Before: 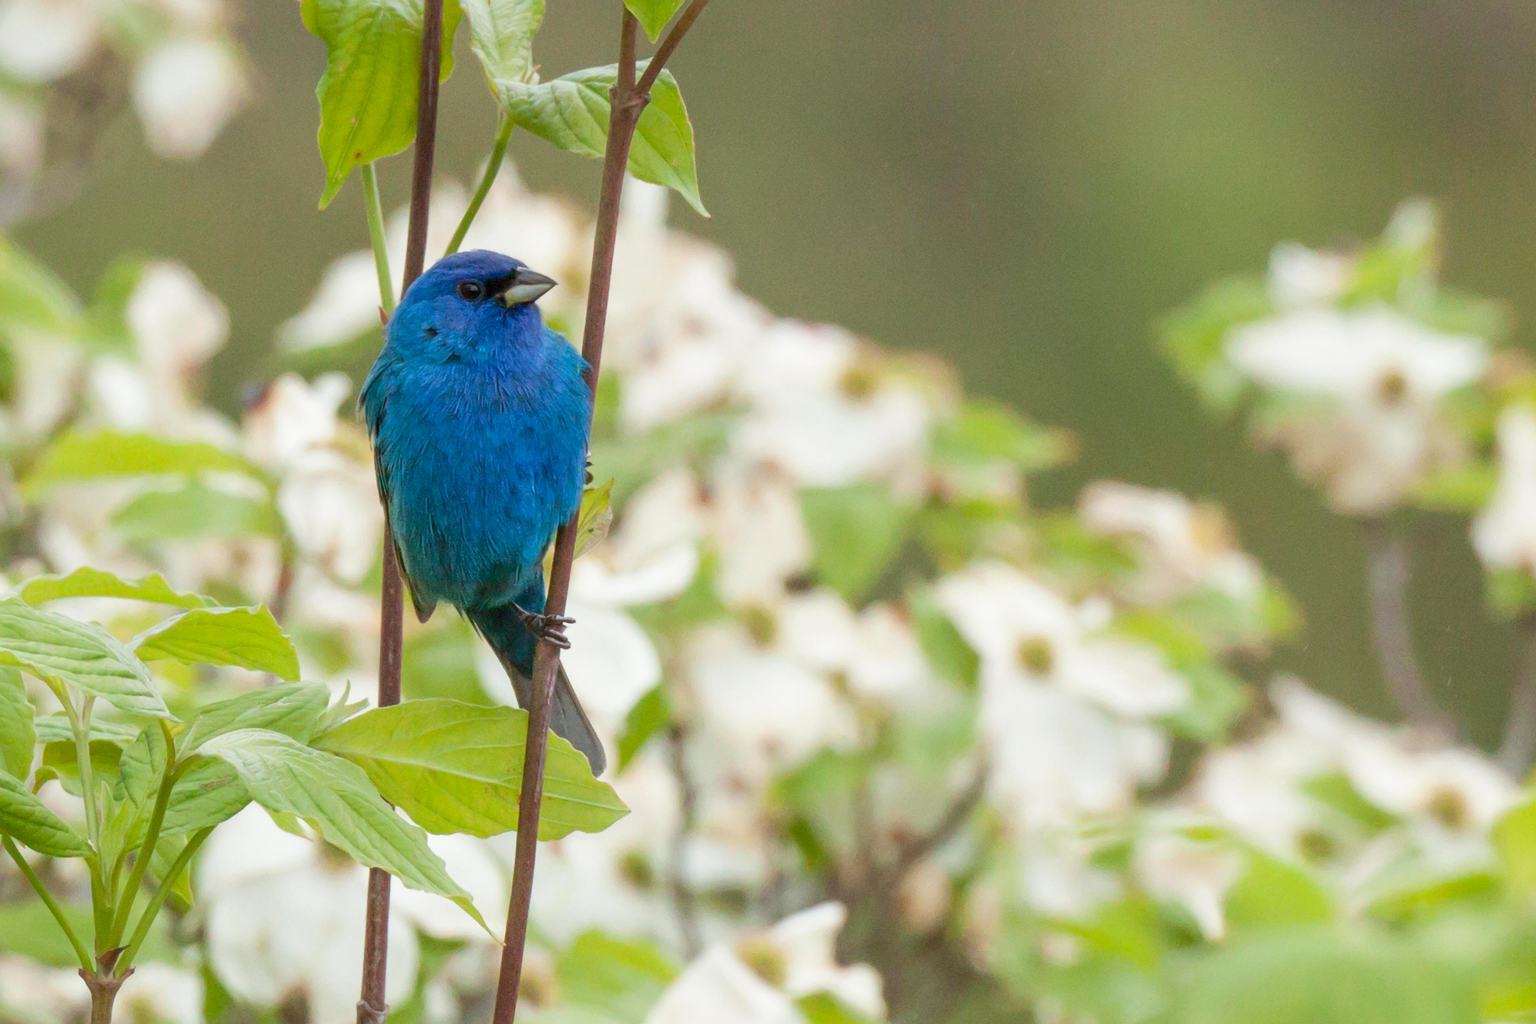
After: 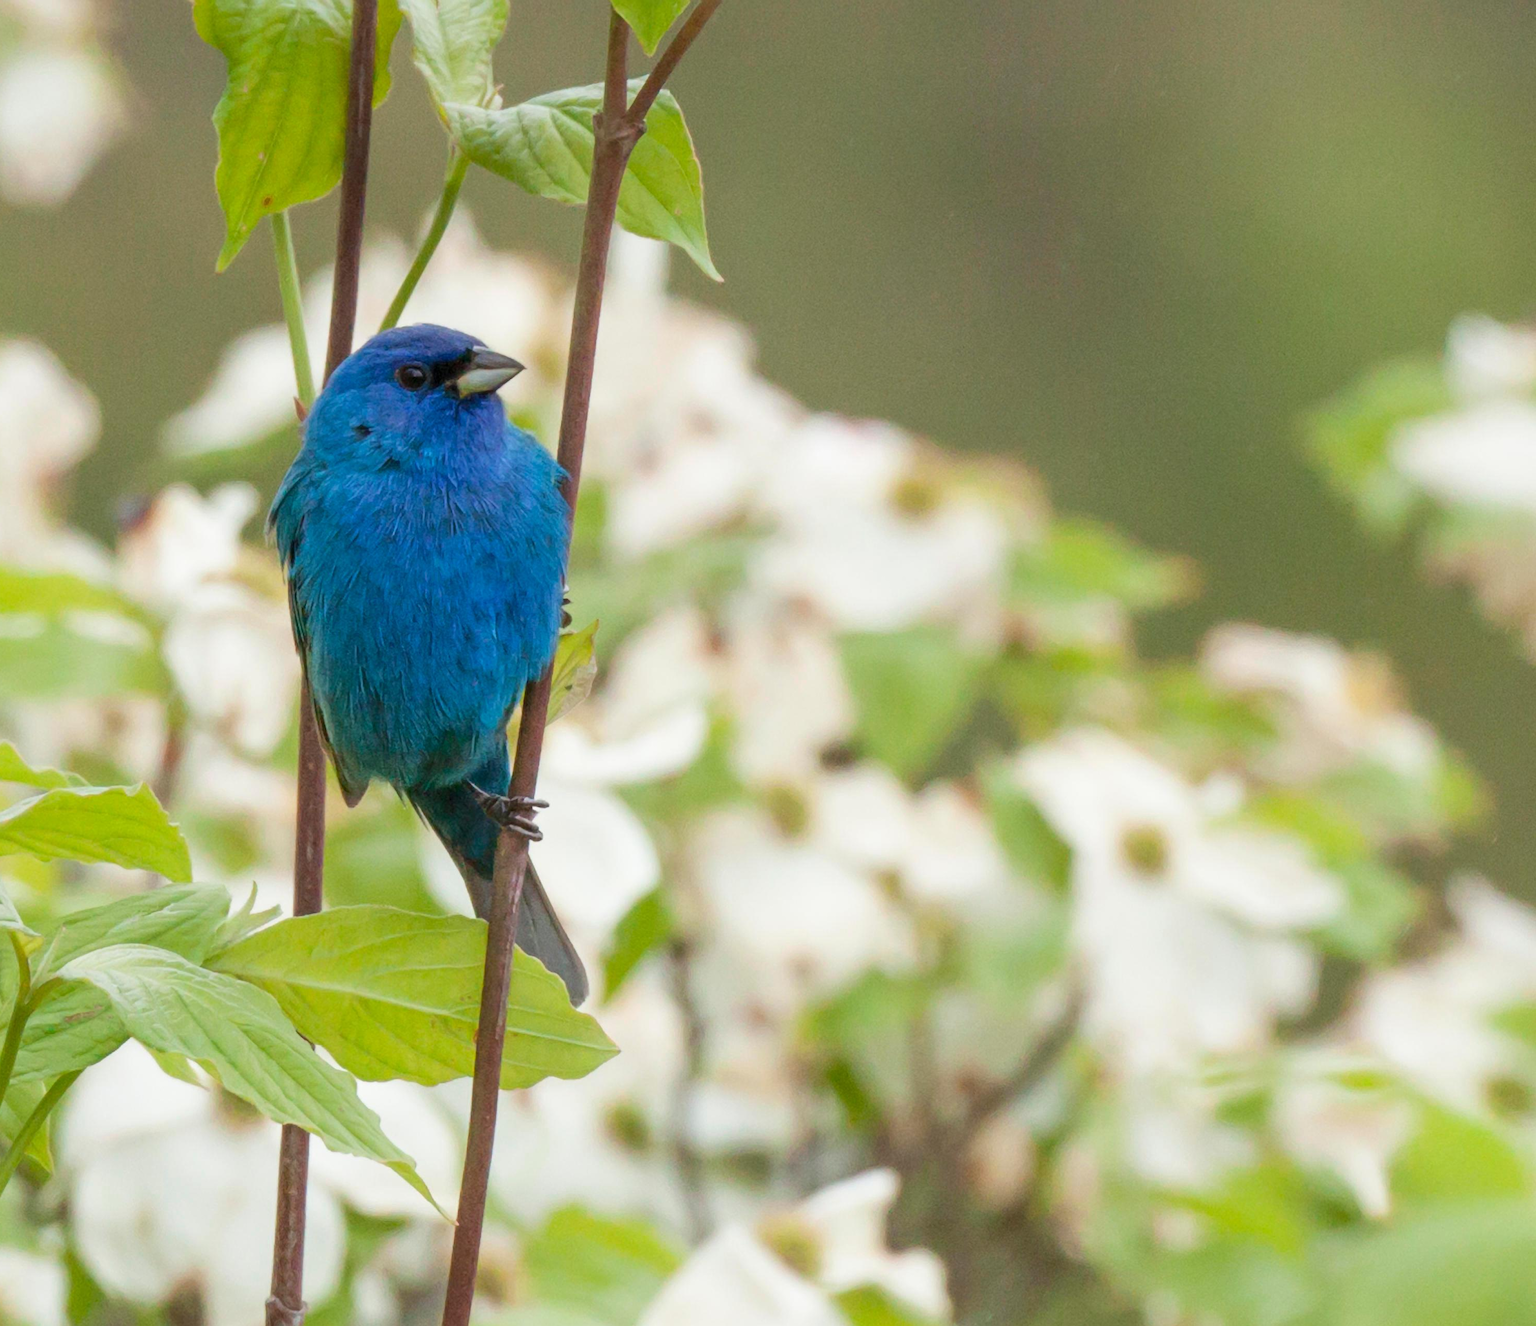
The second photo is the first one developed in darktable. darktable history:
crop: left 9.902%, right 12.896%
